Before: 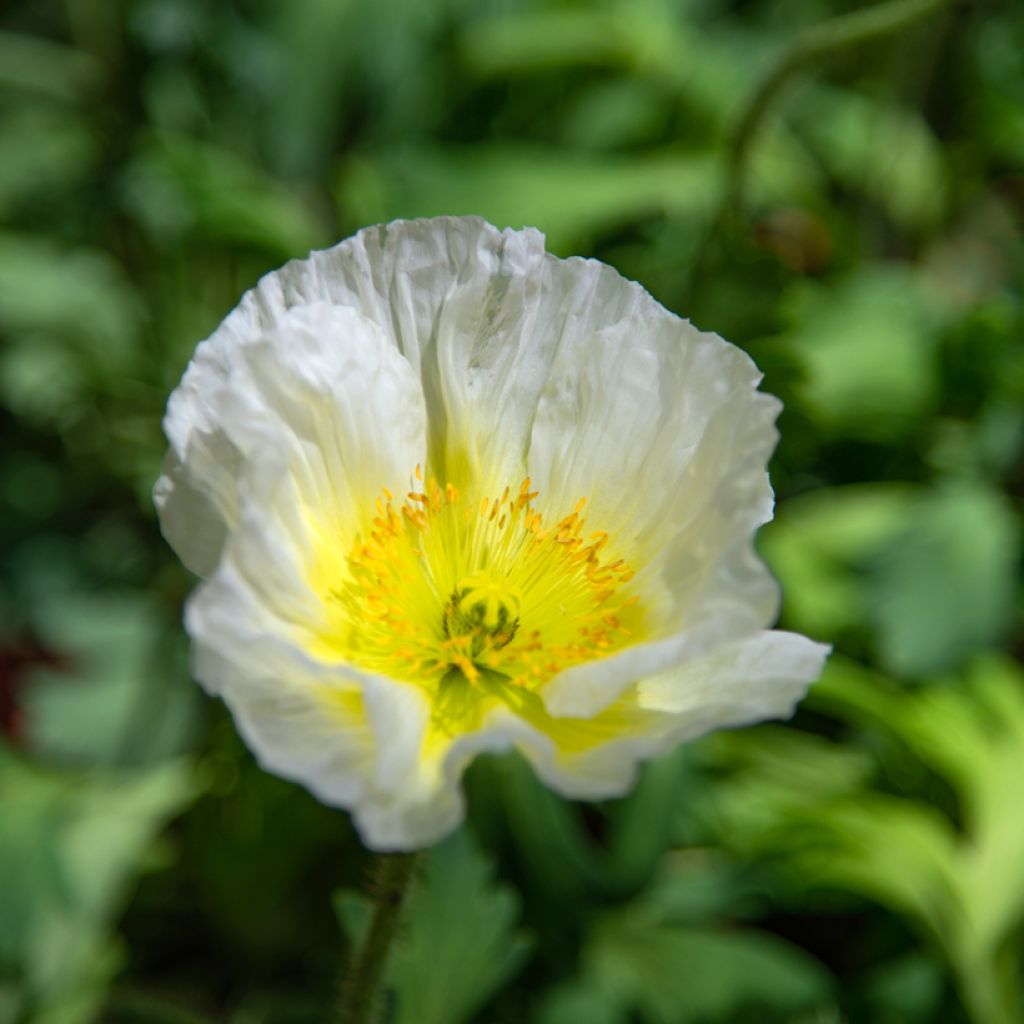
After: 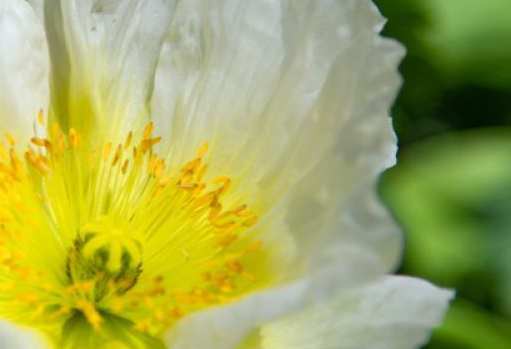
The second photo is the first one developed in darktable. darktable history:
crop: left 36.867%, top 34.689%, right 13.137%, bottom 31.152%
